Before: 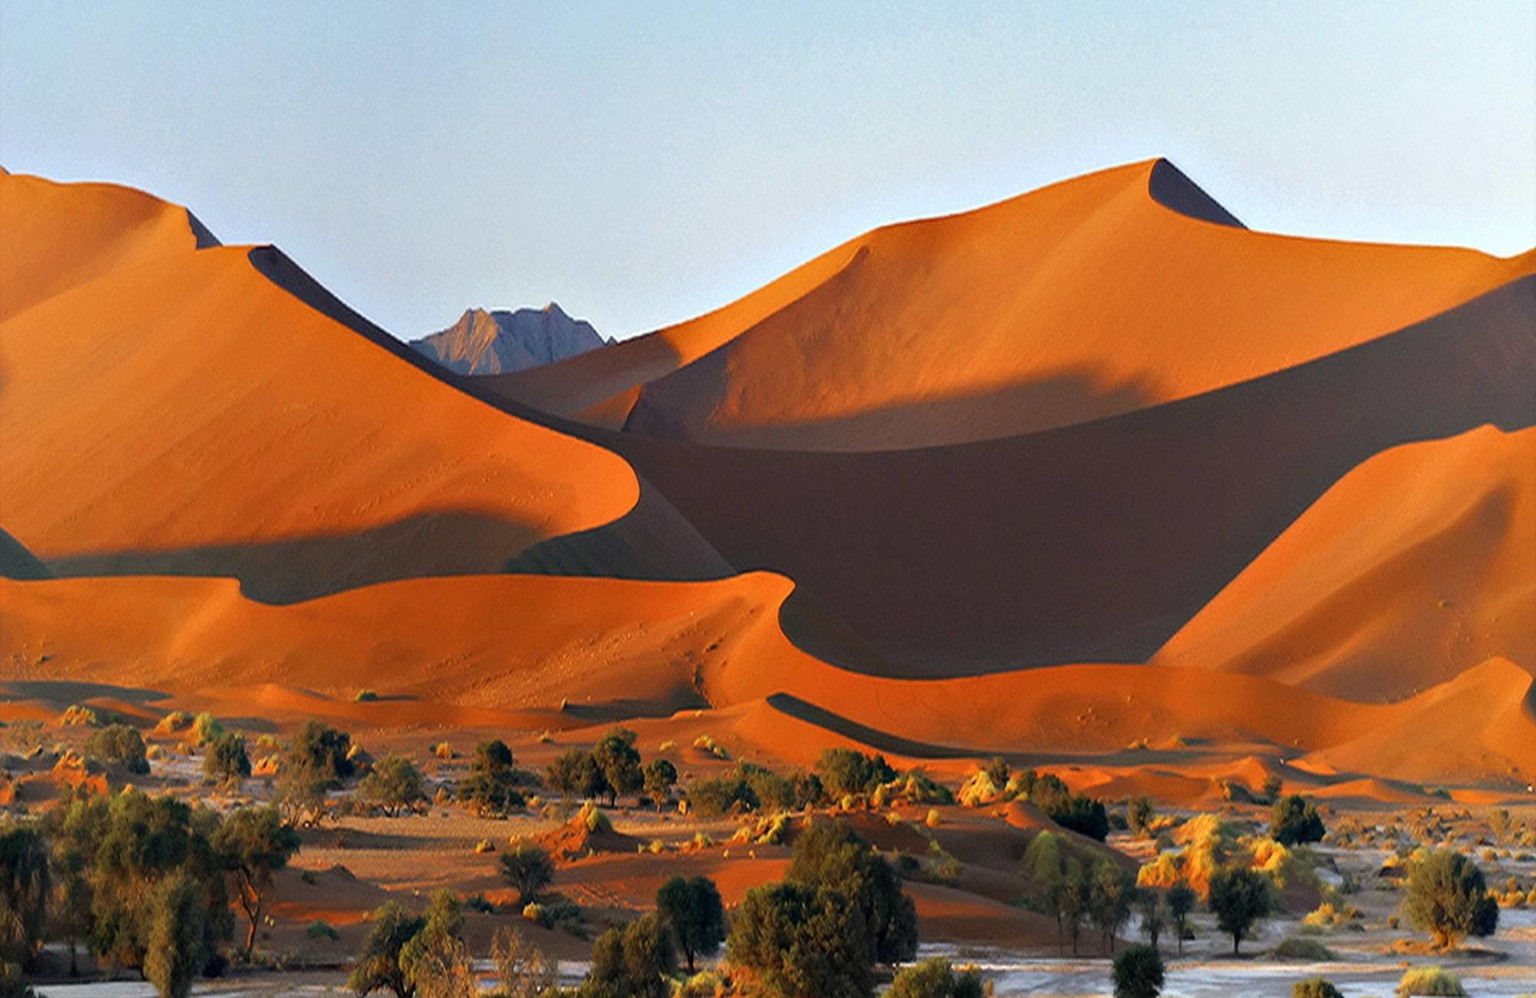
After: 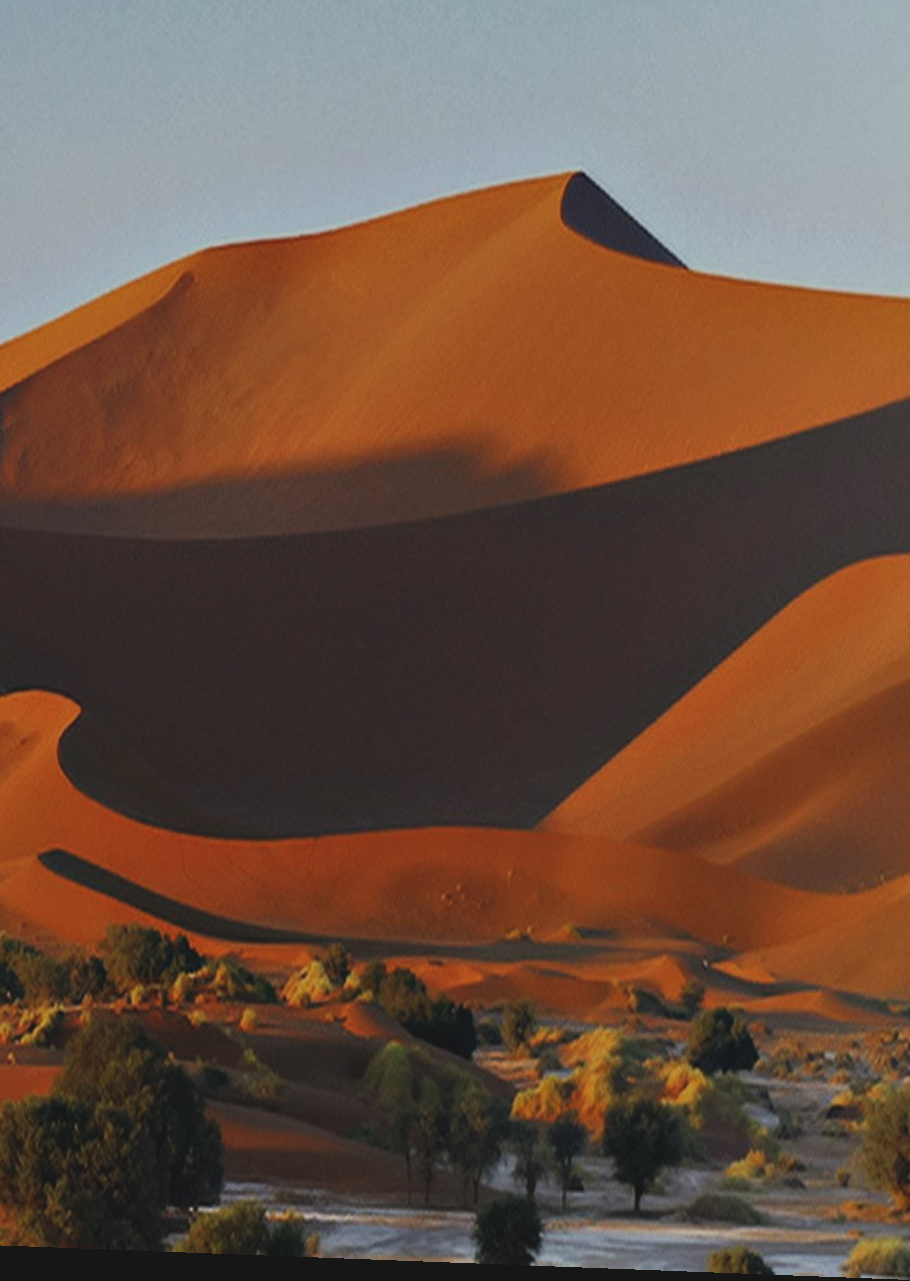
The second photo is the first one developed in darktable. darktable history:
crop: left 47.628%, top 6.643%, right 7.874%
rotate and perspective: rotation 2.17°, automatic cropping off
exposure: black level correction -0.016, exposure -1.018 EV, compensate highlight preservation false
